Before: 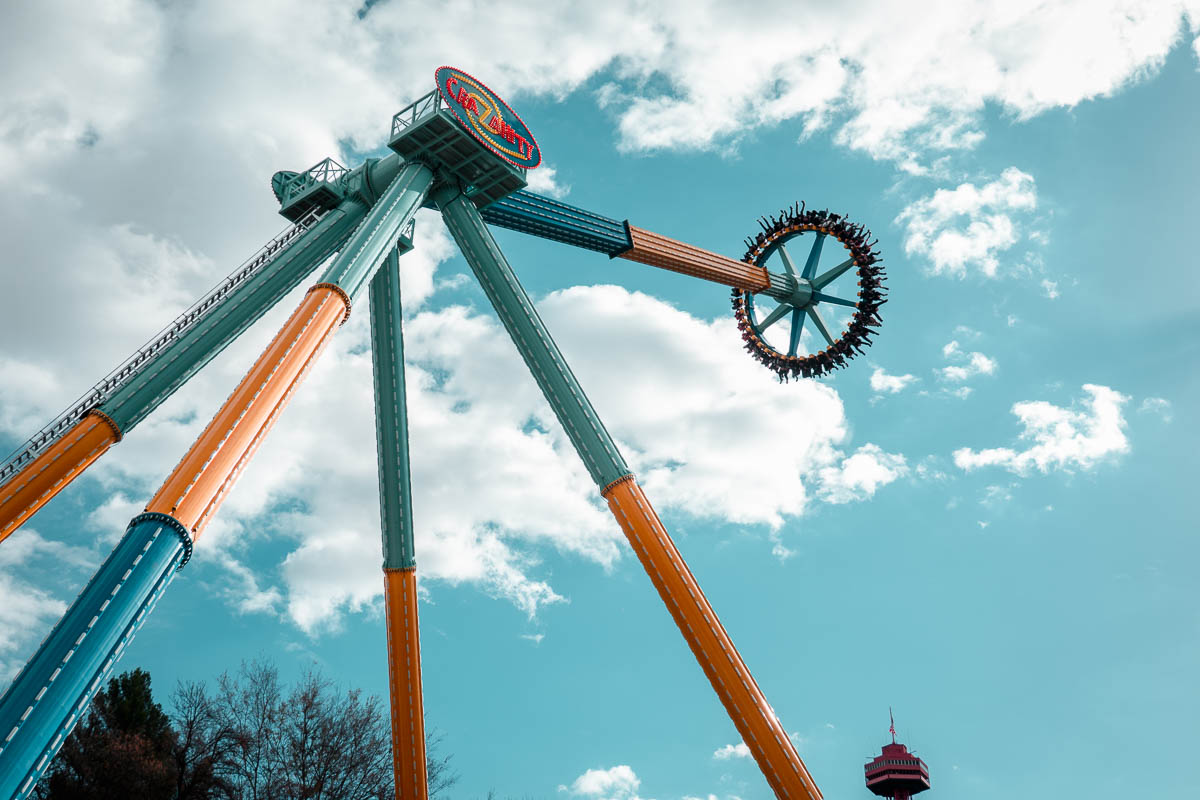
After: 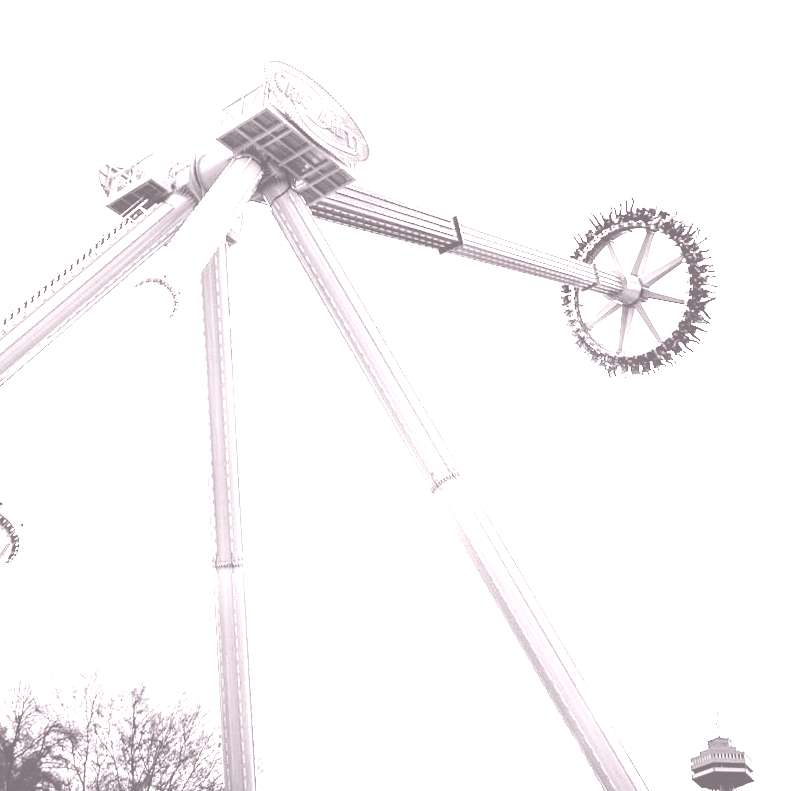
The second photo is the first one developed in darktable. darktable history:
colorize: hue 25.2°, saturation 83%, source mix 82%, lightness 79%, version 1
local contrast: highlights 100%, shadows 100%, detail 120%, midtone range 0.2
base curve: curves: ch0 [(0, 0) (0.012, 0.01) (0.073, 0.168) (0.31, 0.711) (0.645, 0.957) (1, 1)], preserve colors none
rotate and perspective: rotation 0.174°, lens shift (vertical) 0.013, lens shift (horizontal) 0.019, shear 0.001, automatic cropping original format, crop left 0.007, crop right 0.991, crop top 0.016, crop bottom 0.997
crop and rotate: left 14.436%, right 18.898%
contrast brightness saturation: saturation -0.04
